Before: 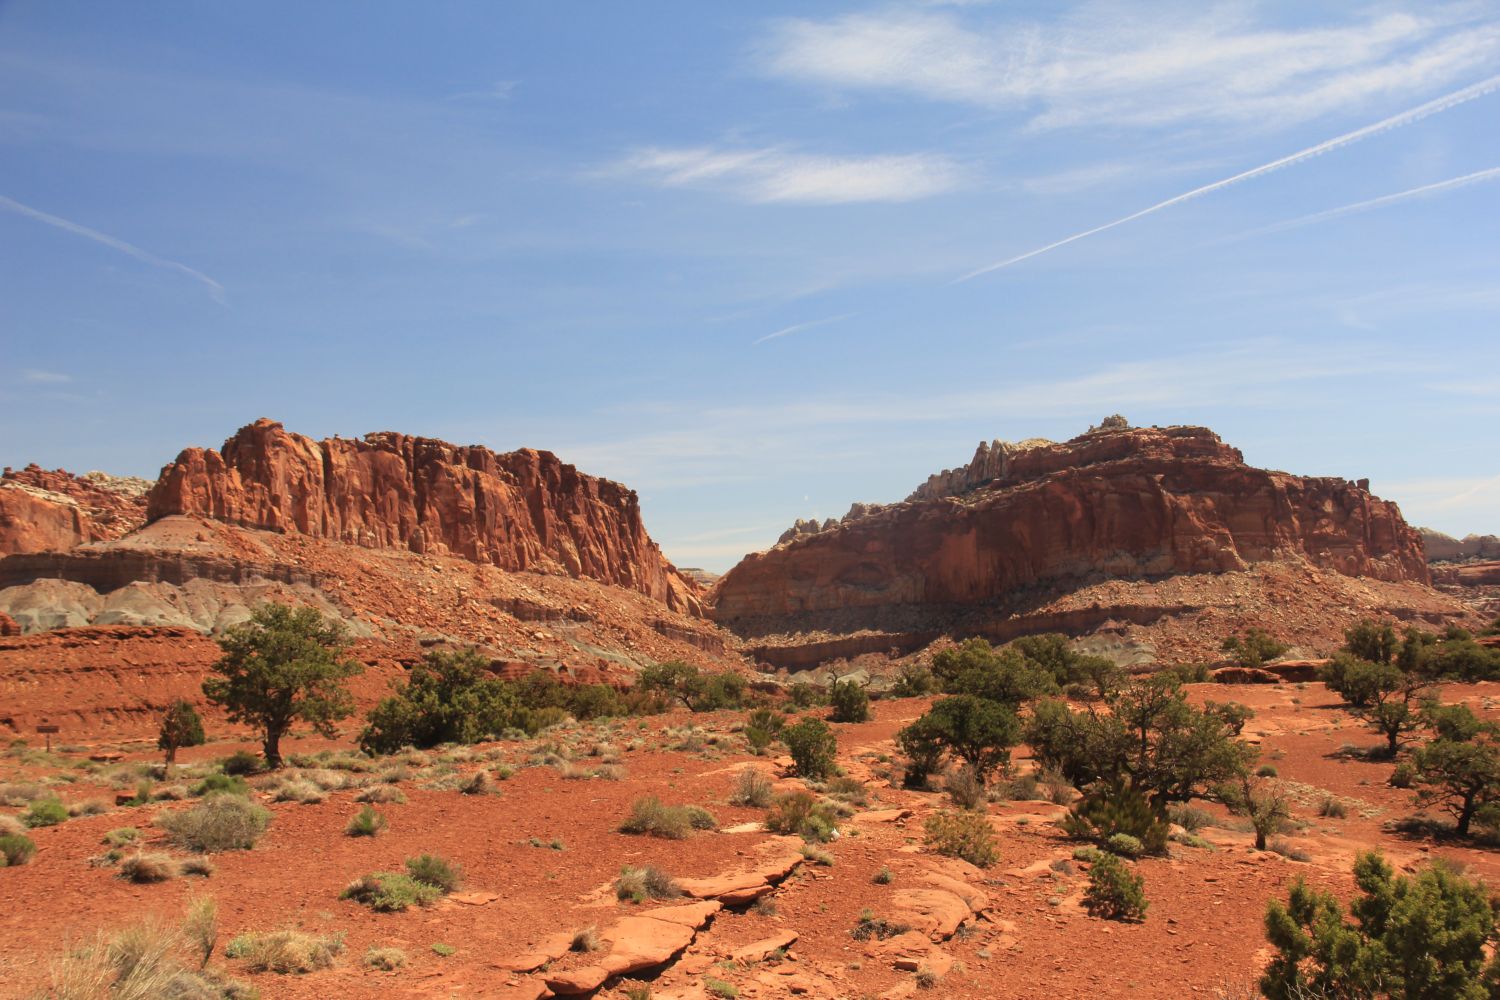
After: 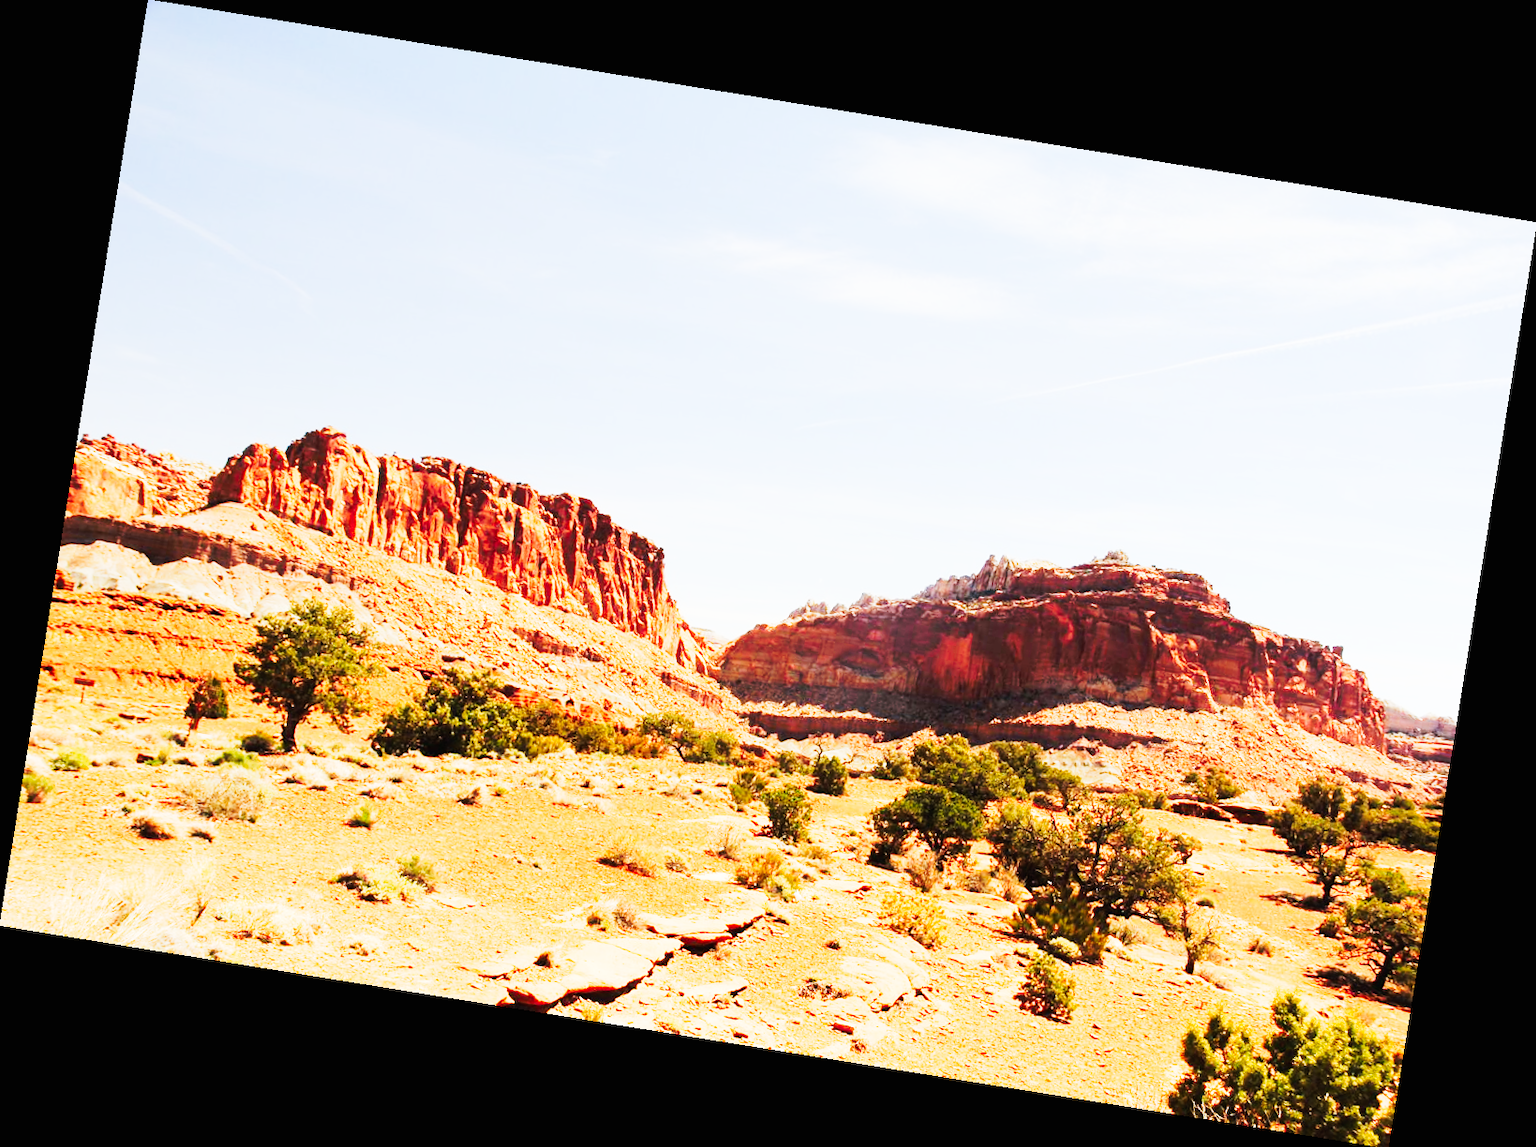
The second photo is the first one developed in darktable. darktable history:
rotate and perspective: rotation 9.12°, automatic cropping off
tone curve: curves: ch0 [(0, 0) (0.003, 0.004) (0.011, 0.015) (0.025, 0.034) (0.044, 0.061) (0.069, 0.095) (0.1, 0.137) (0.136, 0.186) (0.177, 0.243) (0.224, 0.307) (0.277, 0.416) (0.335, 0.533) (0.399, 0.641) (0.468, 0.748) (0.543, 0.829) (0.623, 0.886) (0.709, 0.924) (0.801, 0.951) (0.898, 0.975) (1, 1)], preserve colors none
white balance: red 0.976, blue 1.04
graduated density: rotation 5.63°, offset 76.9
base curve: curves: ch0 [(0, 0) (0.007, 0.004) (0.027, 0.03) (0.046, 0.07) (0.207, 0.54) (0.442, 0.872) (0.673, 0.972) (1, 1)], preserve colors none
